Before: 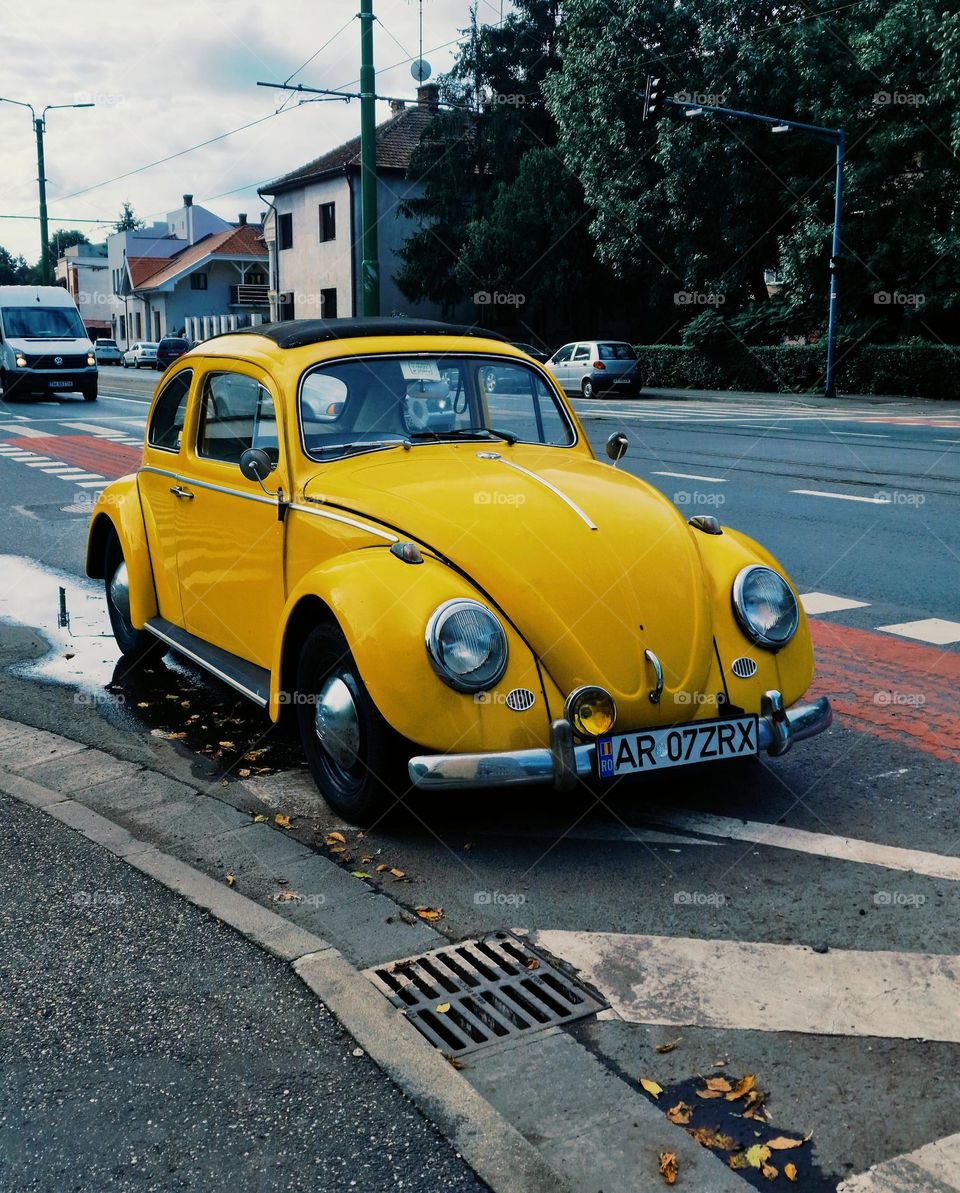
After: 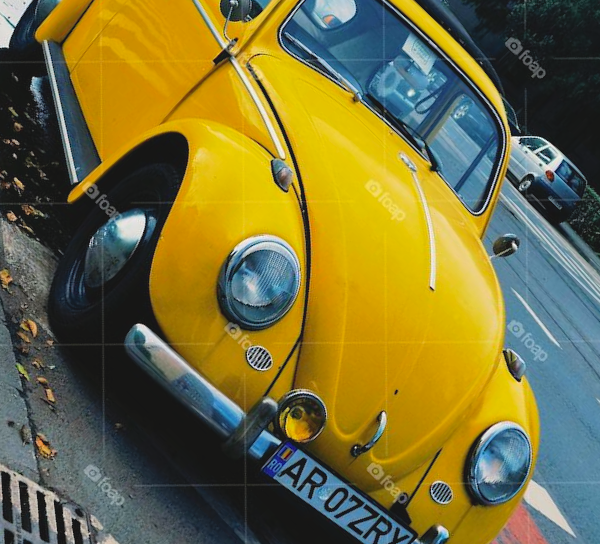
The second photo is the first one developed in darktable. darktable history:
crop and rotate: angle -44.6°, top 16.03%, right 0.804%, bottom 11.683%
exposure: exposure 0.201 EV, compensate highlight preservation false
contrast brightness saturation: contrast -0.103, brightness 0.051, saturation 0.078
